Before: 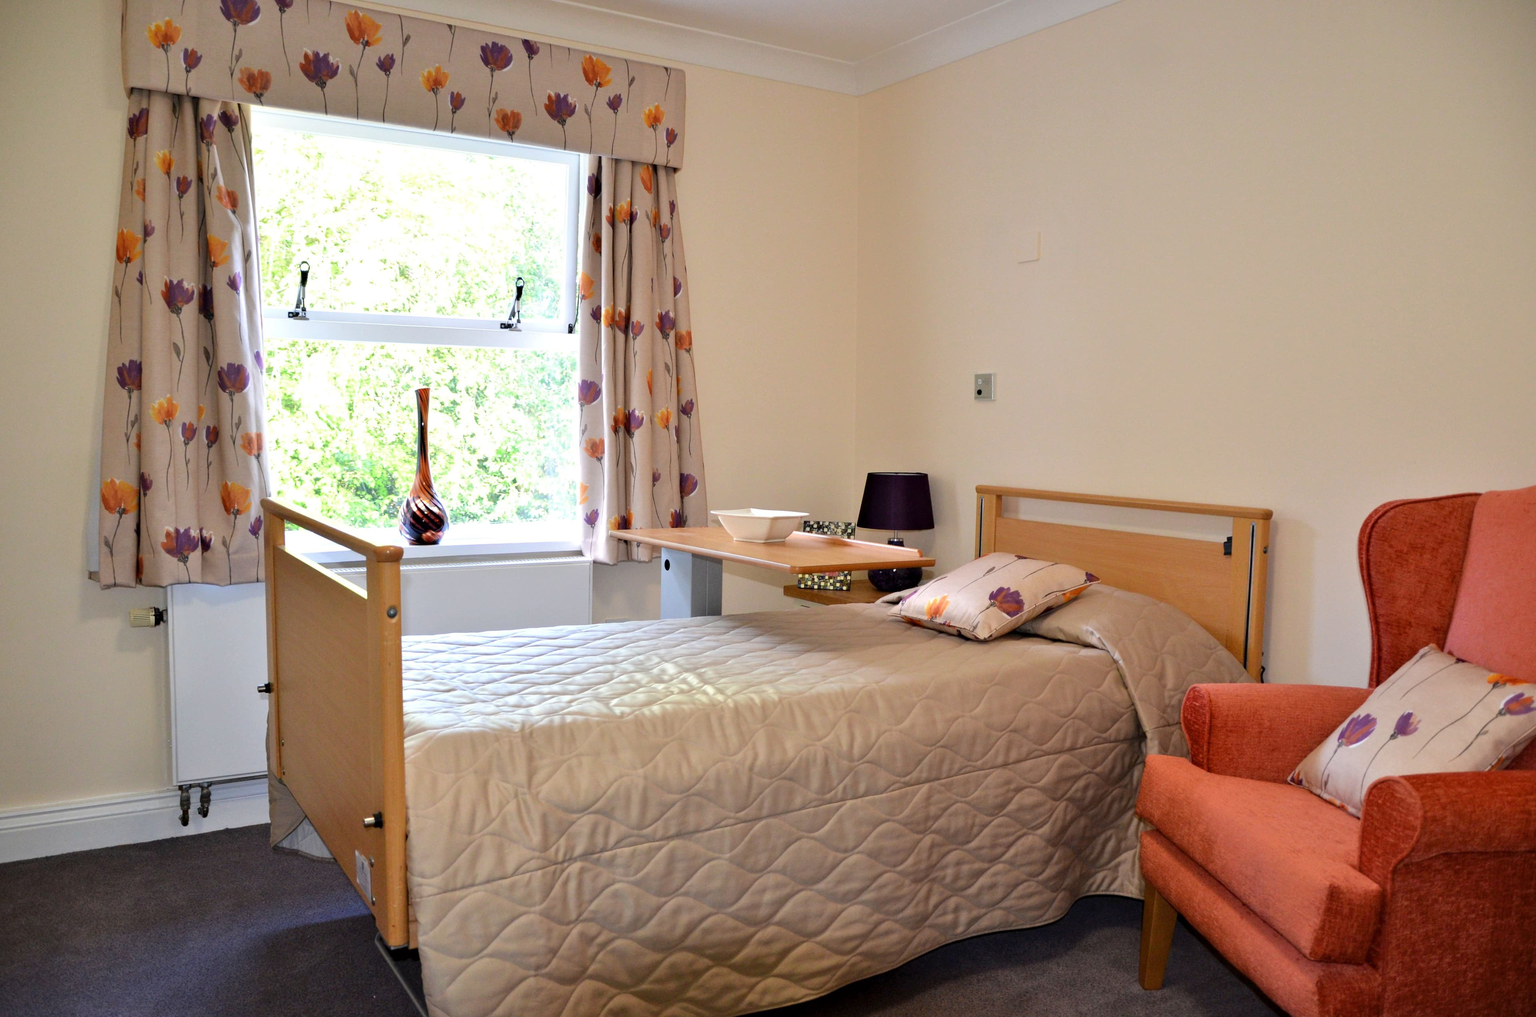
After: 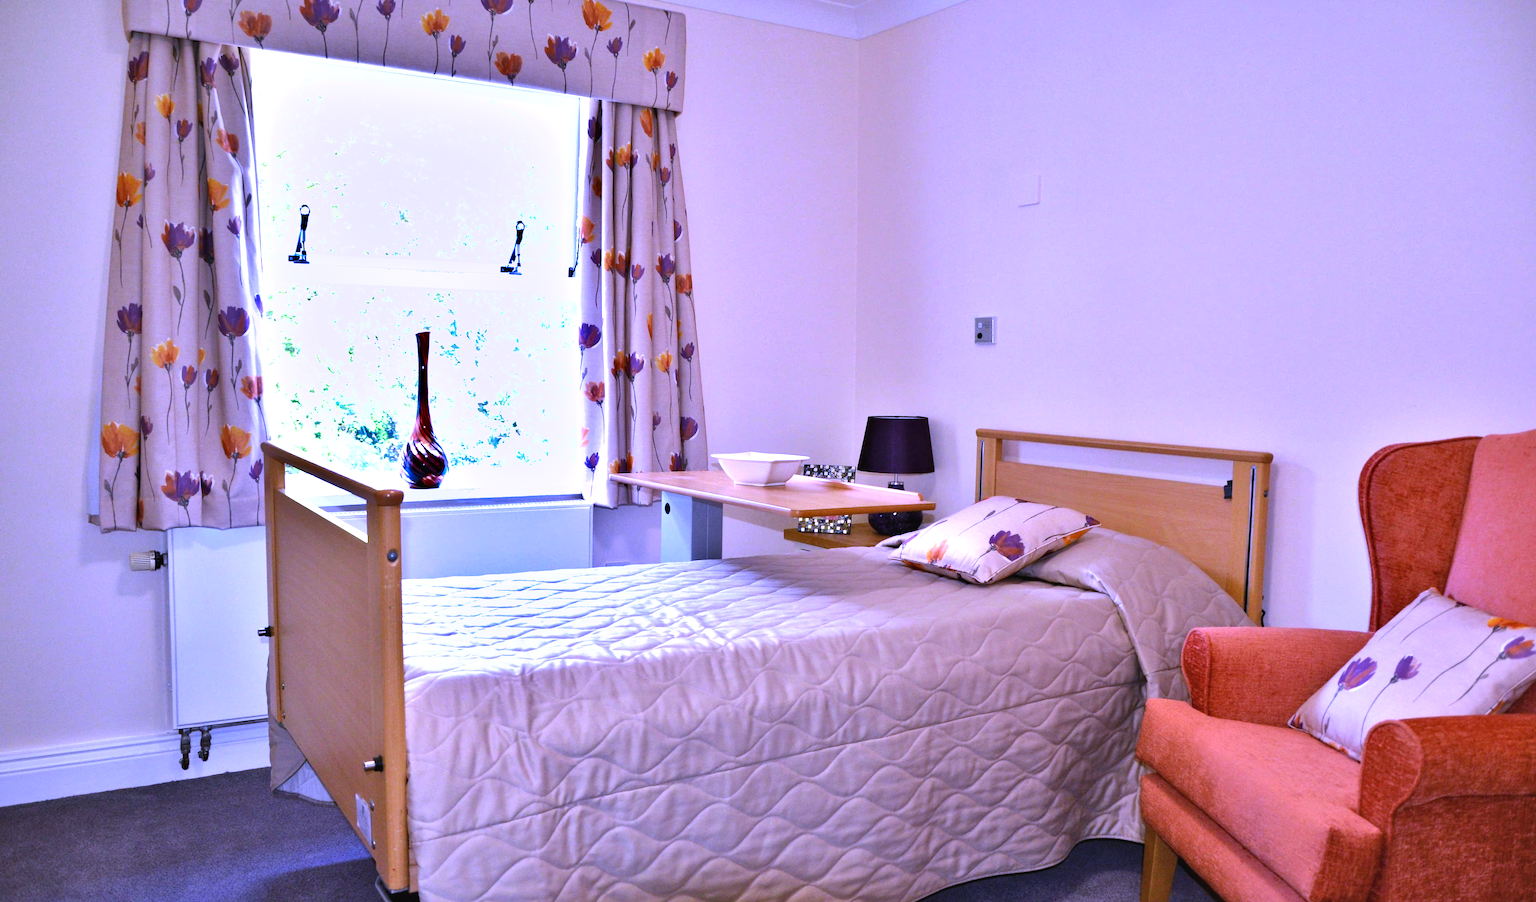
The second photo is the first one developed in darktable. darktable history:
shadows and highlights: soften with gaussian
exposure: black level correction -0.002, exposure 0.54 EV, compensate highlight preservation false
crop and rotate: top 5.609%, bottom 5.609%
white balance: red 0.98, blue 1.61
